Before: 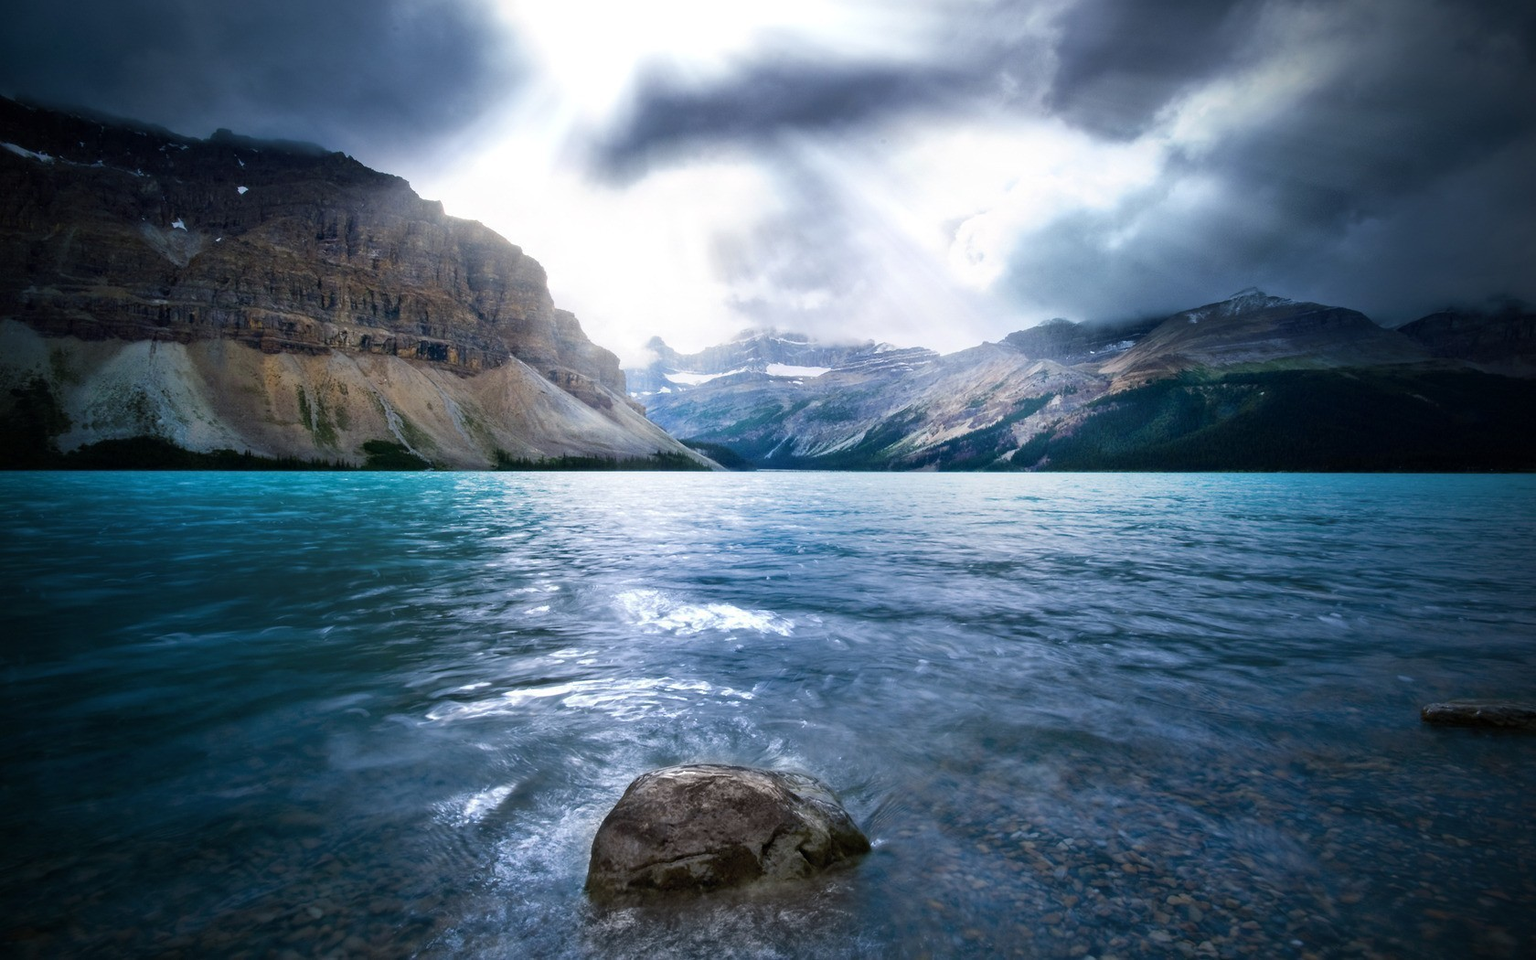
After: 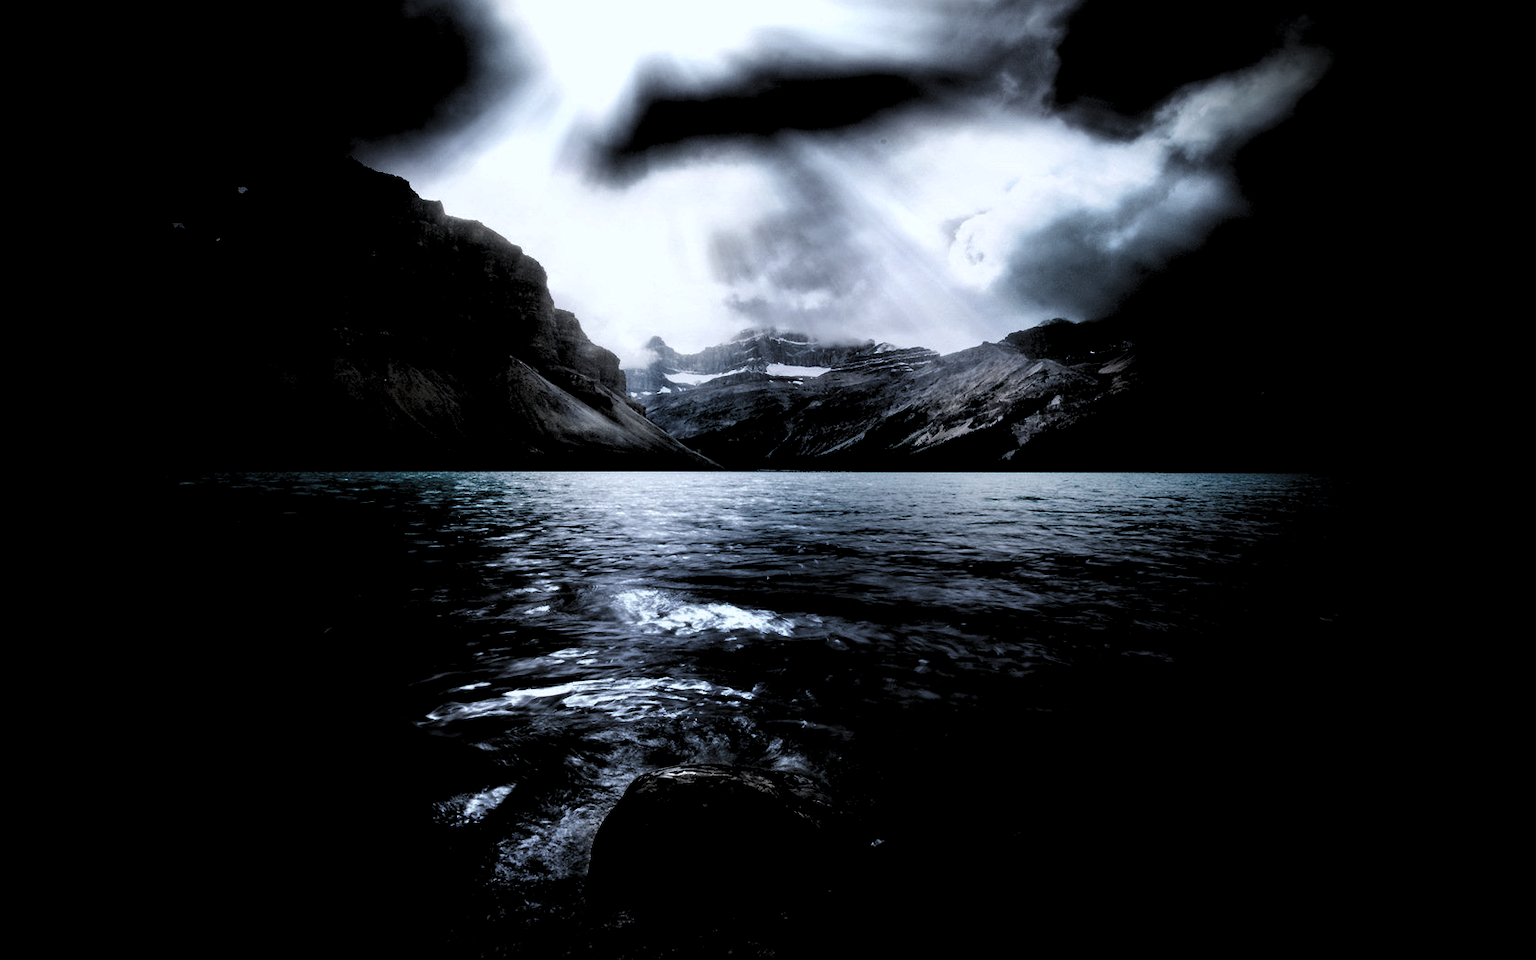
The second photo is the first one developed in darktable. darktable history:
white balance: red 0.967, blue 1.049
levels: levels [0.514, 0.759, 1]
